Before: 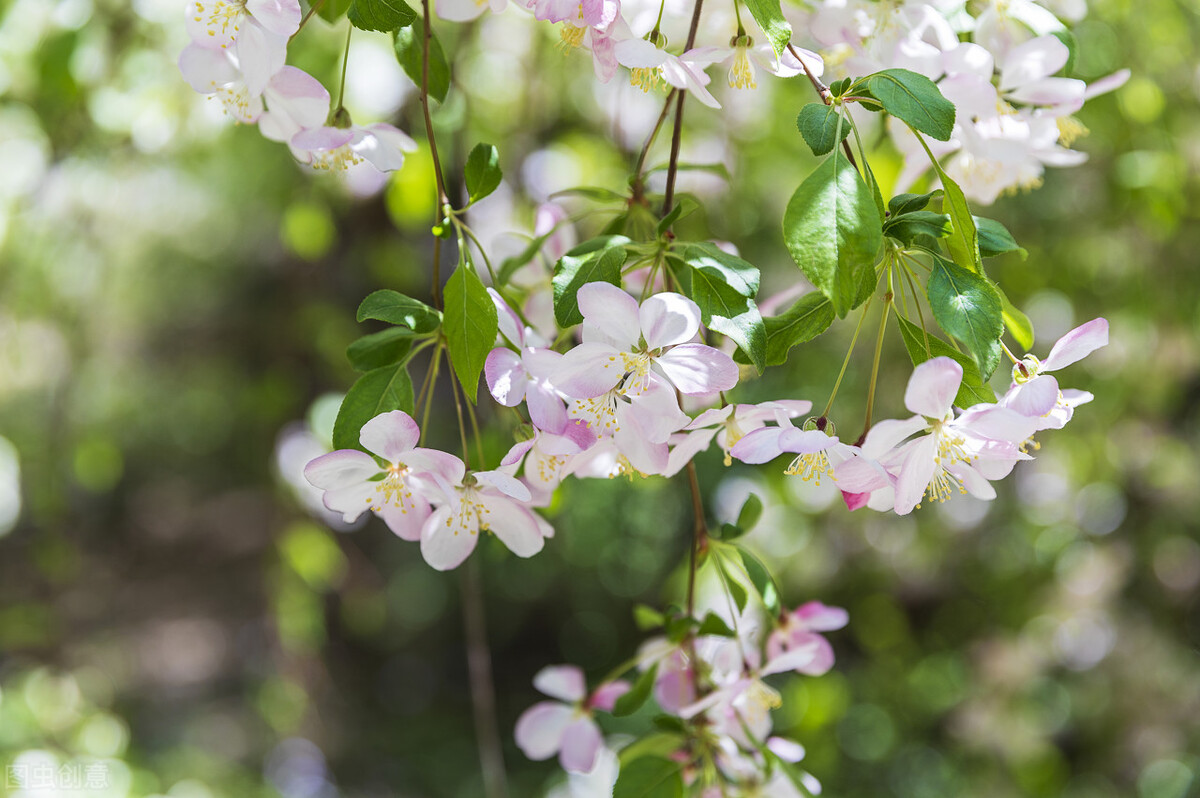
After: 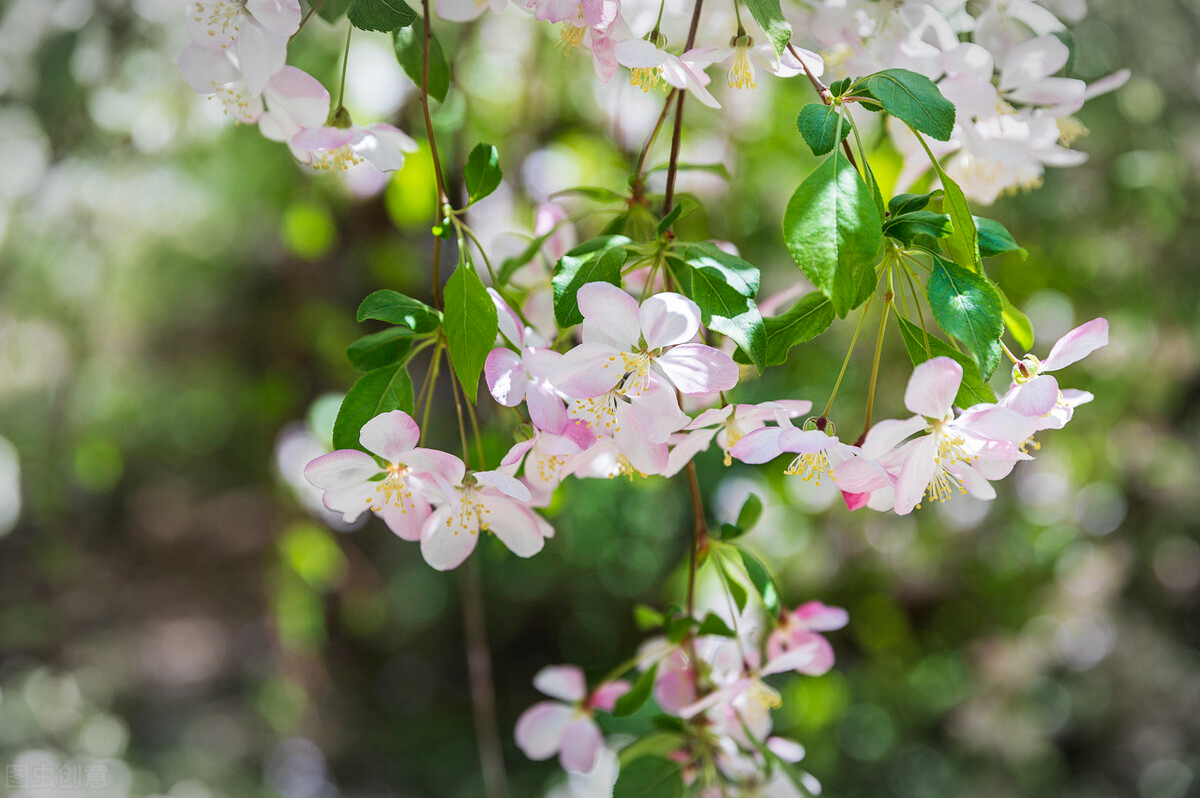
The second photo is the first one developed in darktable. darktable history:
vignetting: brightness -0.447, saturation -0.688, automatic ratio true
